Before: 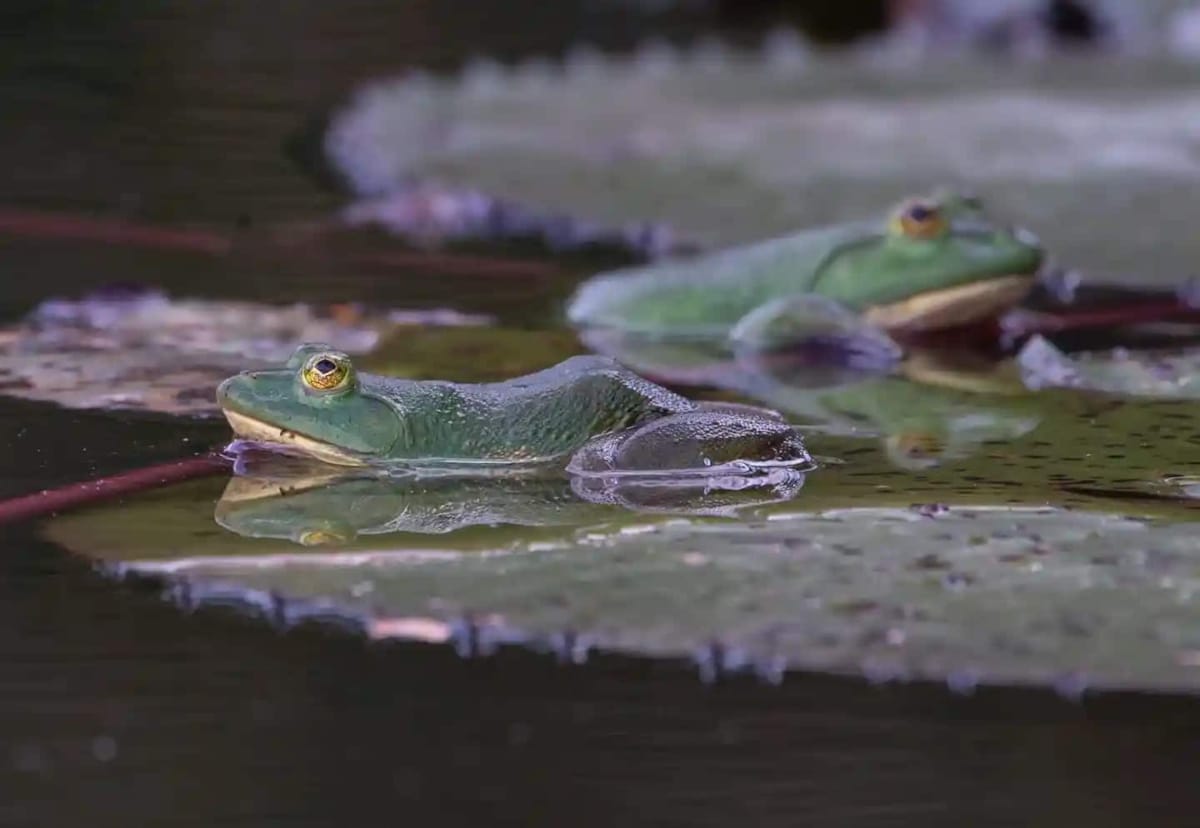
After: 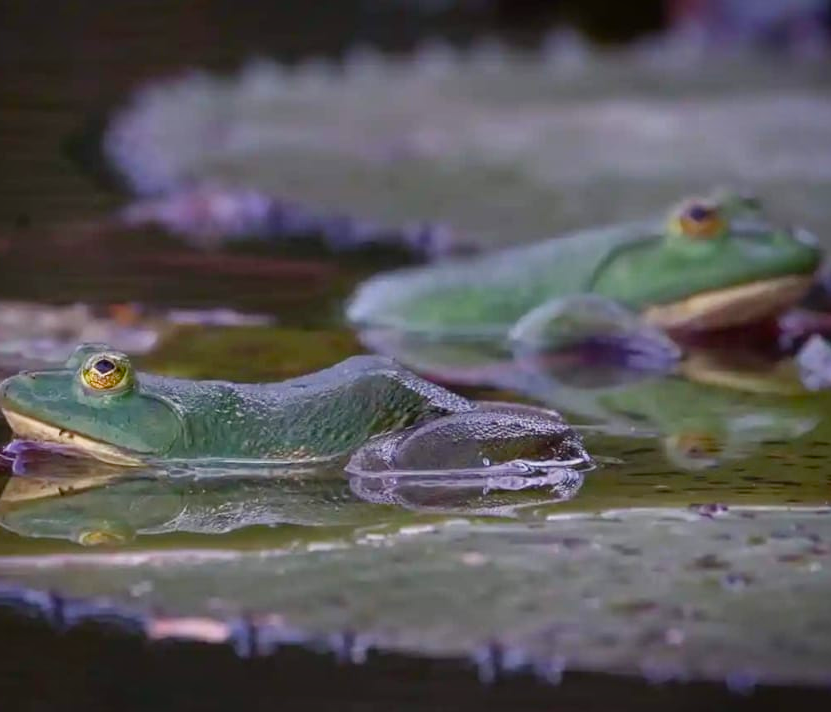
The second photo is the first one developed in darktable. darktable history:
vignetting: fall-off start 88.53%, fall-off radius 44.2%, saturation 0.376, width/height ratio 1.161
color balance rgb: perceptual saturation grading › global saturation 20%, perceptual saturation grading › highlights -25%, perceptual saturation grading › shadows 25%
crop: left 18.479%, right 12.2%, bottom 13.971%
